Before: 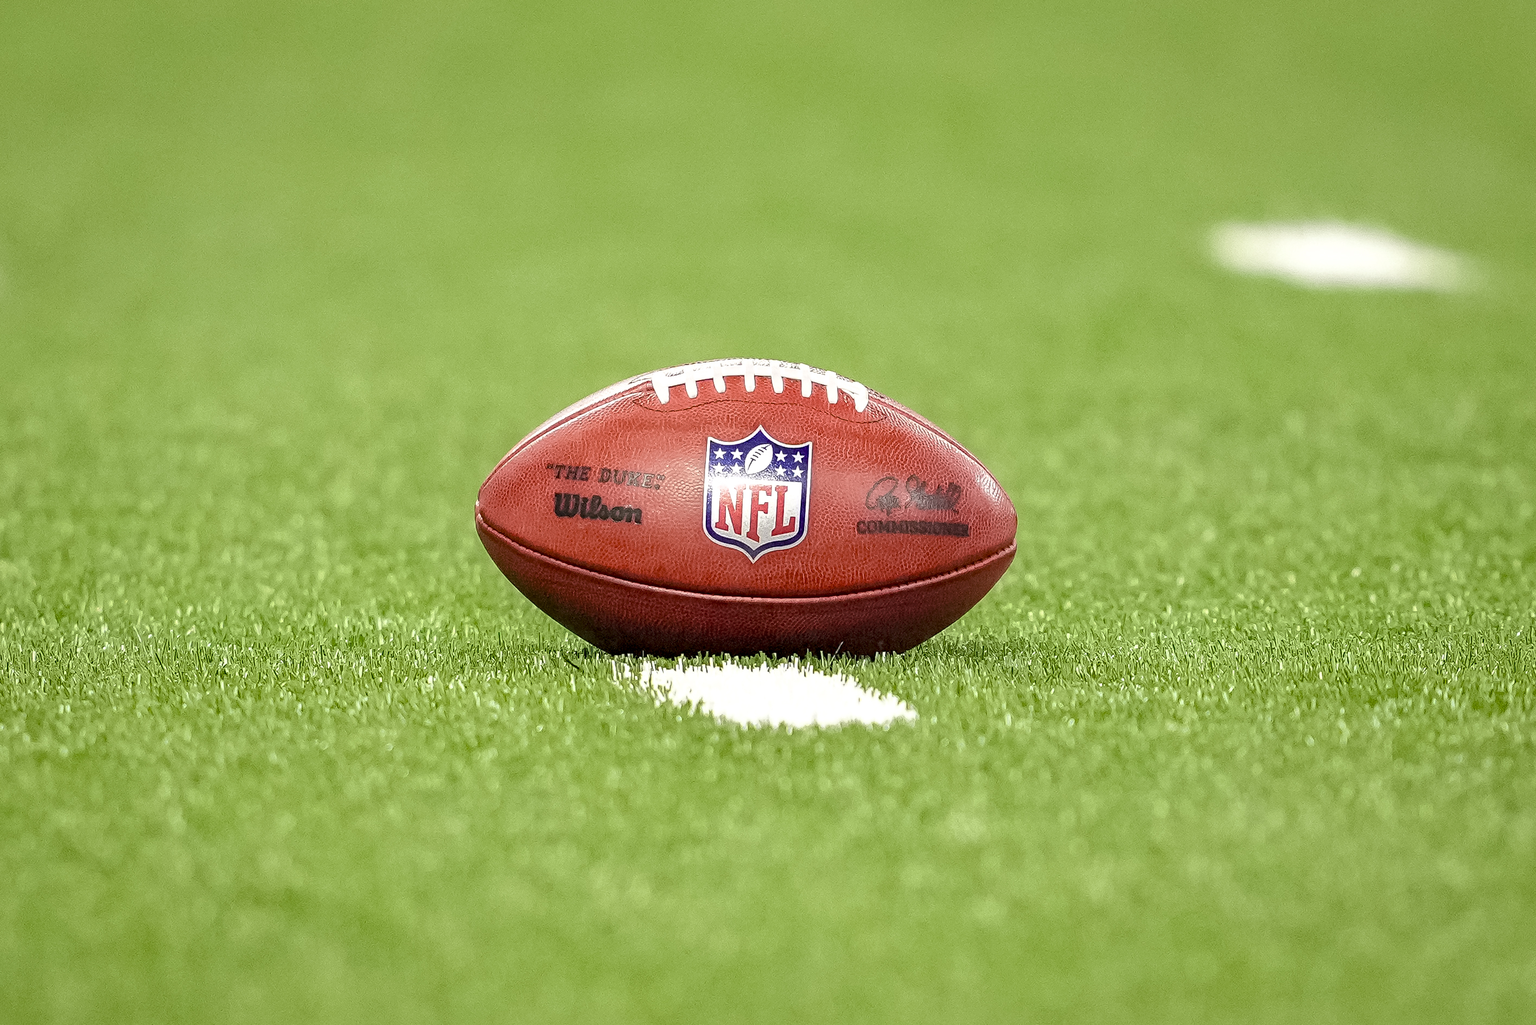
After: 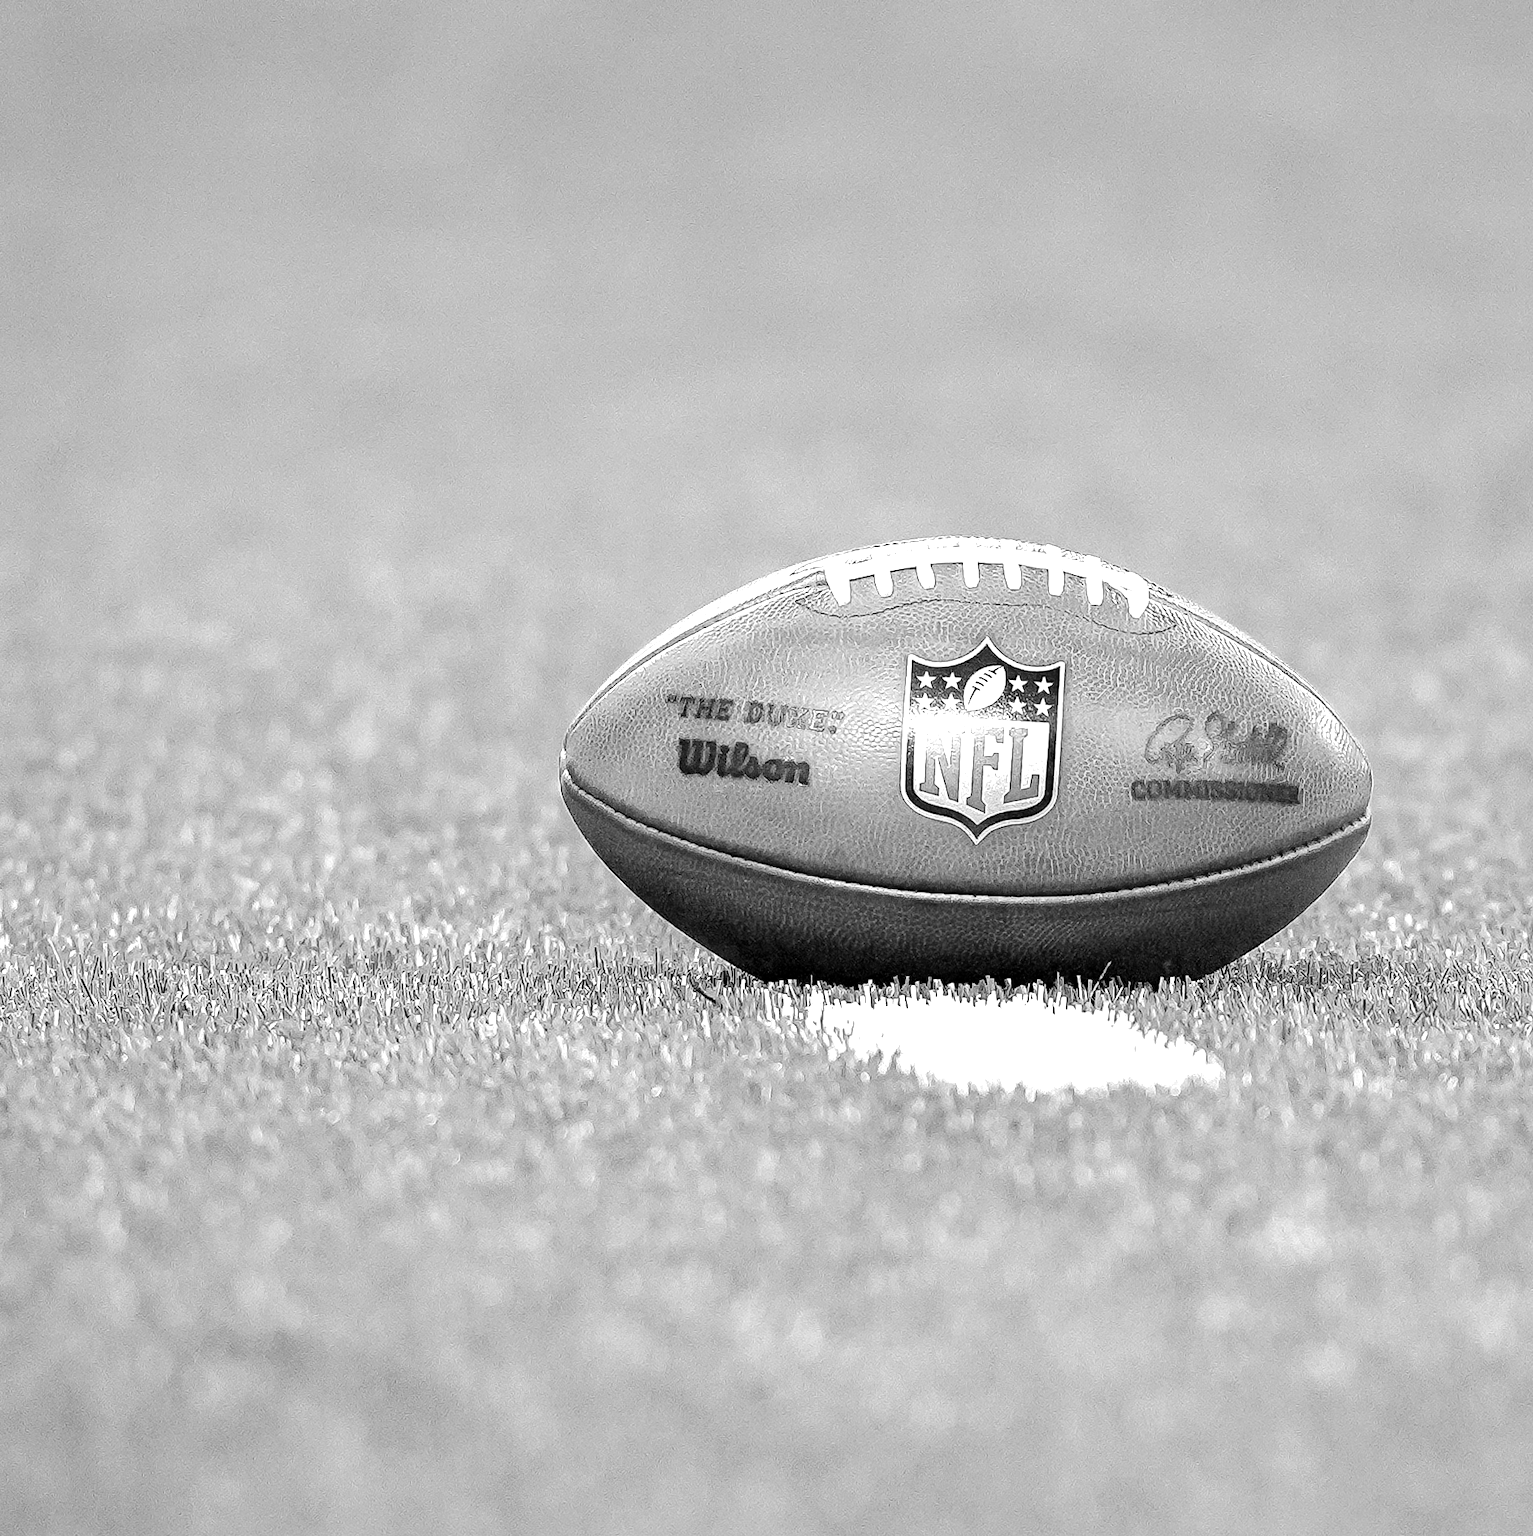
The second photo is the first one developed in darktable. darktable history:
color zones: curves: ch0 [(0.018, 0.548) (0.197, 0.654) (0.425, 0.447) (0.605, 0.658) (0.732, 0.579)]; ch1 [(0.105, 0.531) (0.224, 0.531) (0.386, 0.39) (0.618, 0.456) (0.732, 0.456) (0.956, 0.421)]; ch2 [(0.039, 0.583) (0.215, 0.465) (0.399, 0.544) (0.465, 0.548) (0.614, 0.447) (0.724, 0.43) (0.882, 0.623) (0.956, 0.632)]
crop and rotate: left 6.617%, right 26.717%
monochrome: a -6.99, b 35.61, size 1.4
color correction: highlights a* 8.98, highlights b* 15.09, shadows a* -0.49, shadows b* 26.52
